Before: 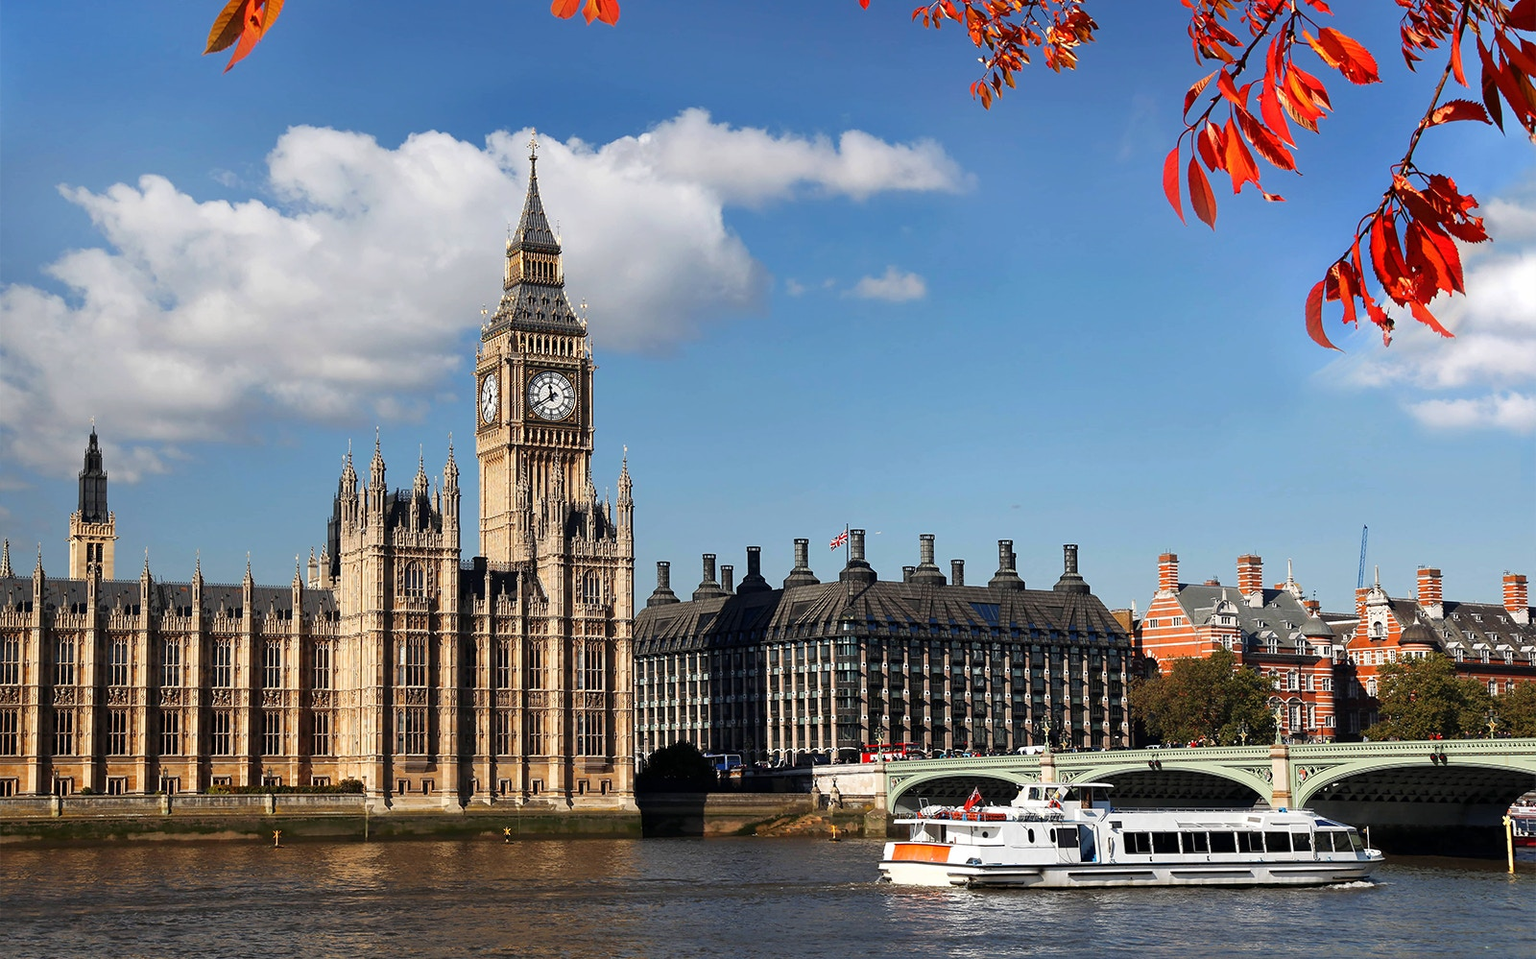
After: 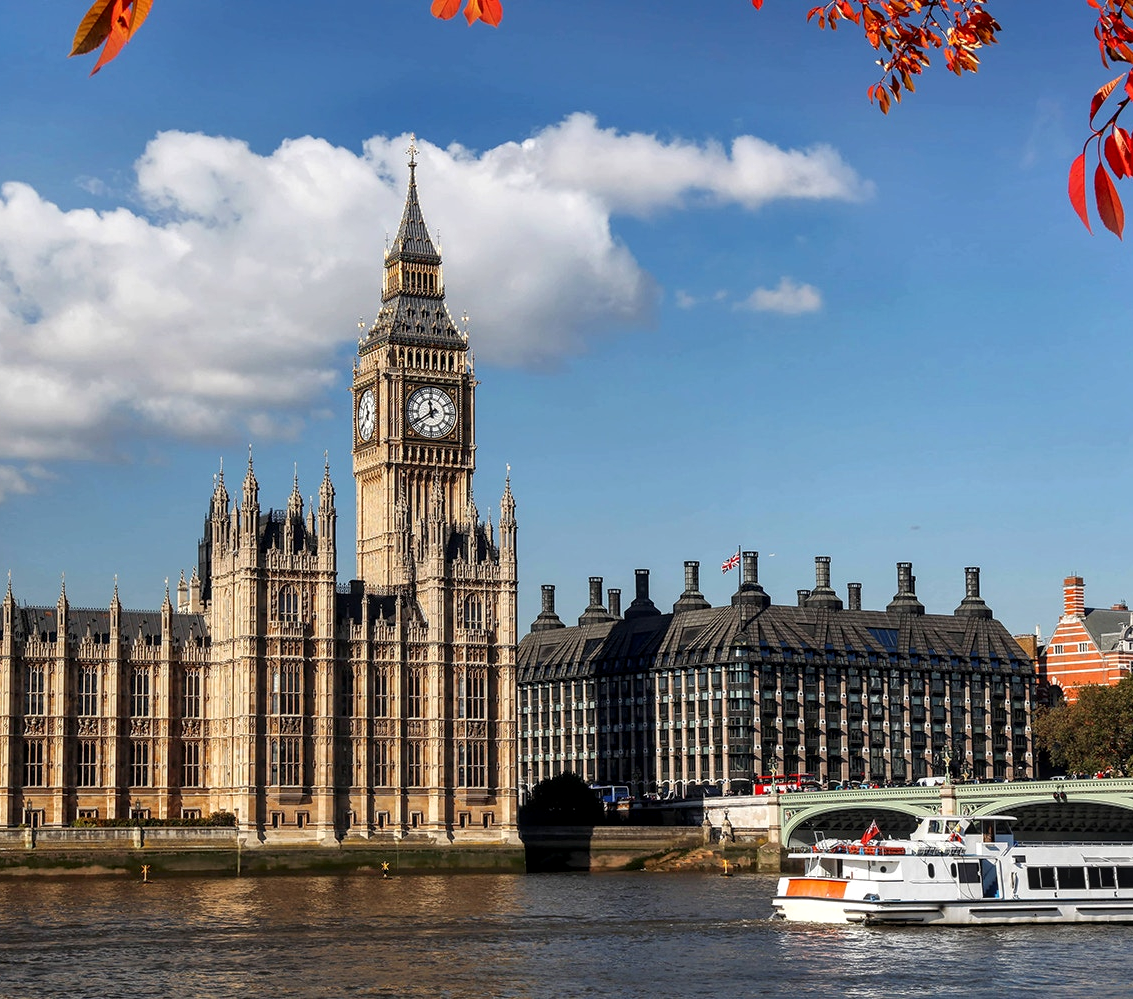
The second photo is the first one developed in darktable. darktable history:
crop and rotate: left 8.943%, right 20.201%
local contrast: detail 130%
tone equalizer: on, module defaults
